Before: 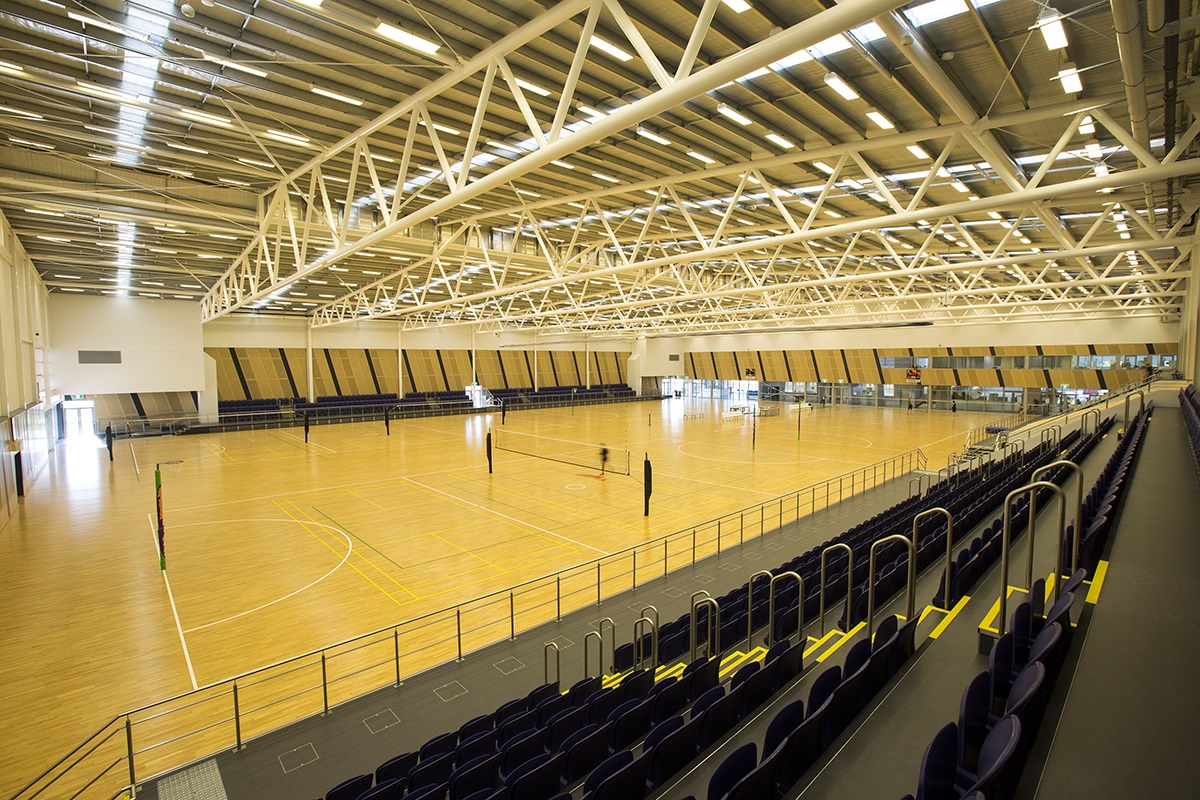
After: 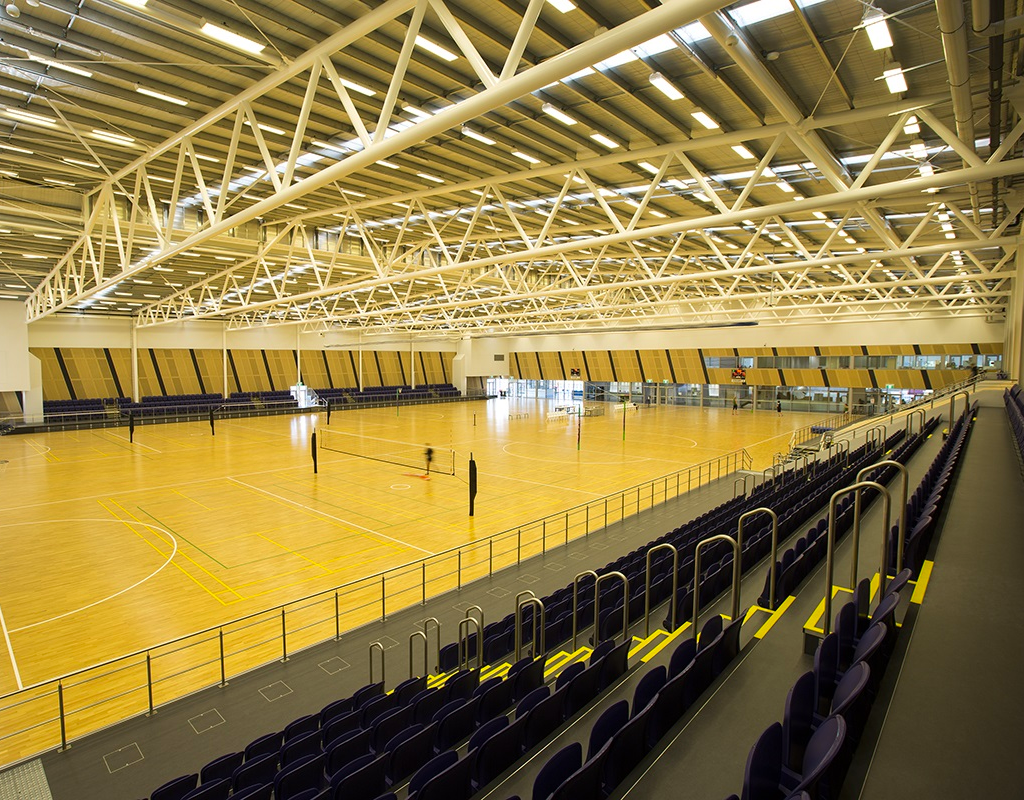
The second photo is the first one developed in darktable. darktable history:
contrast brightness saturation: contrast 0.04, saturation 0.16
crop and rotate: left 14.584%
